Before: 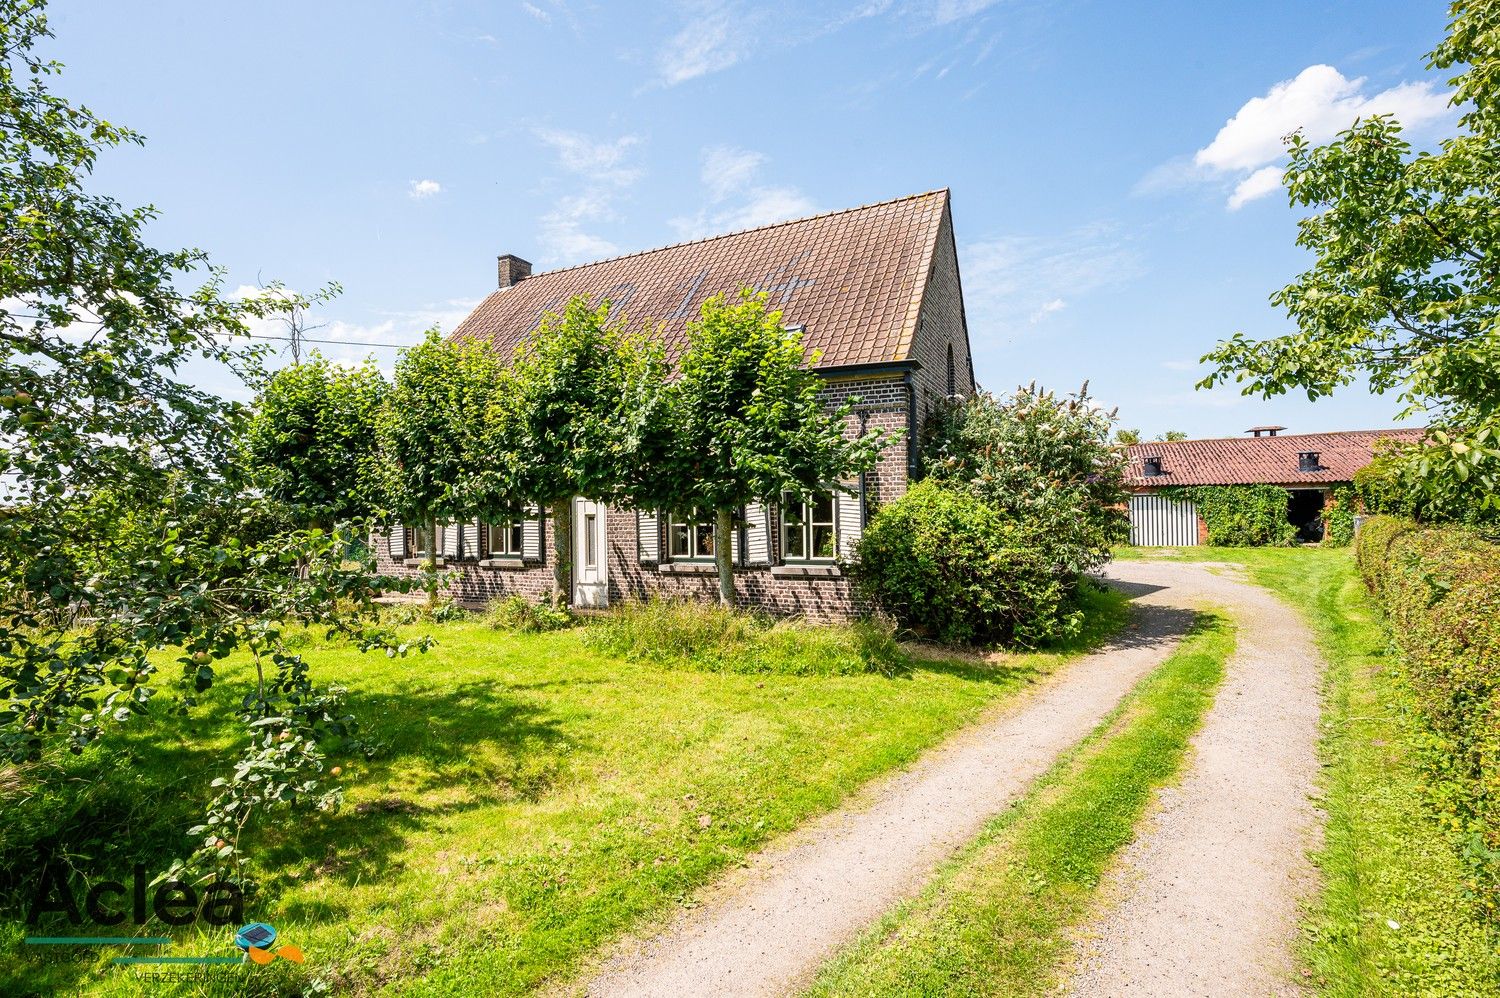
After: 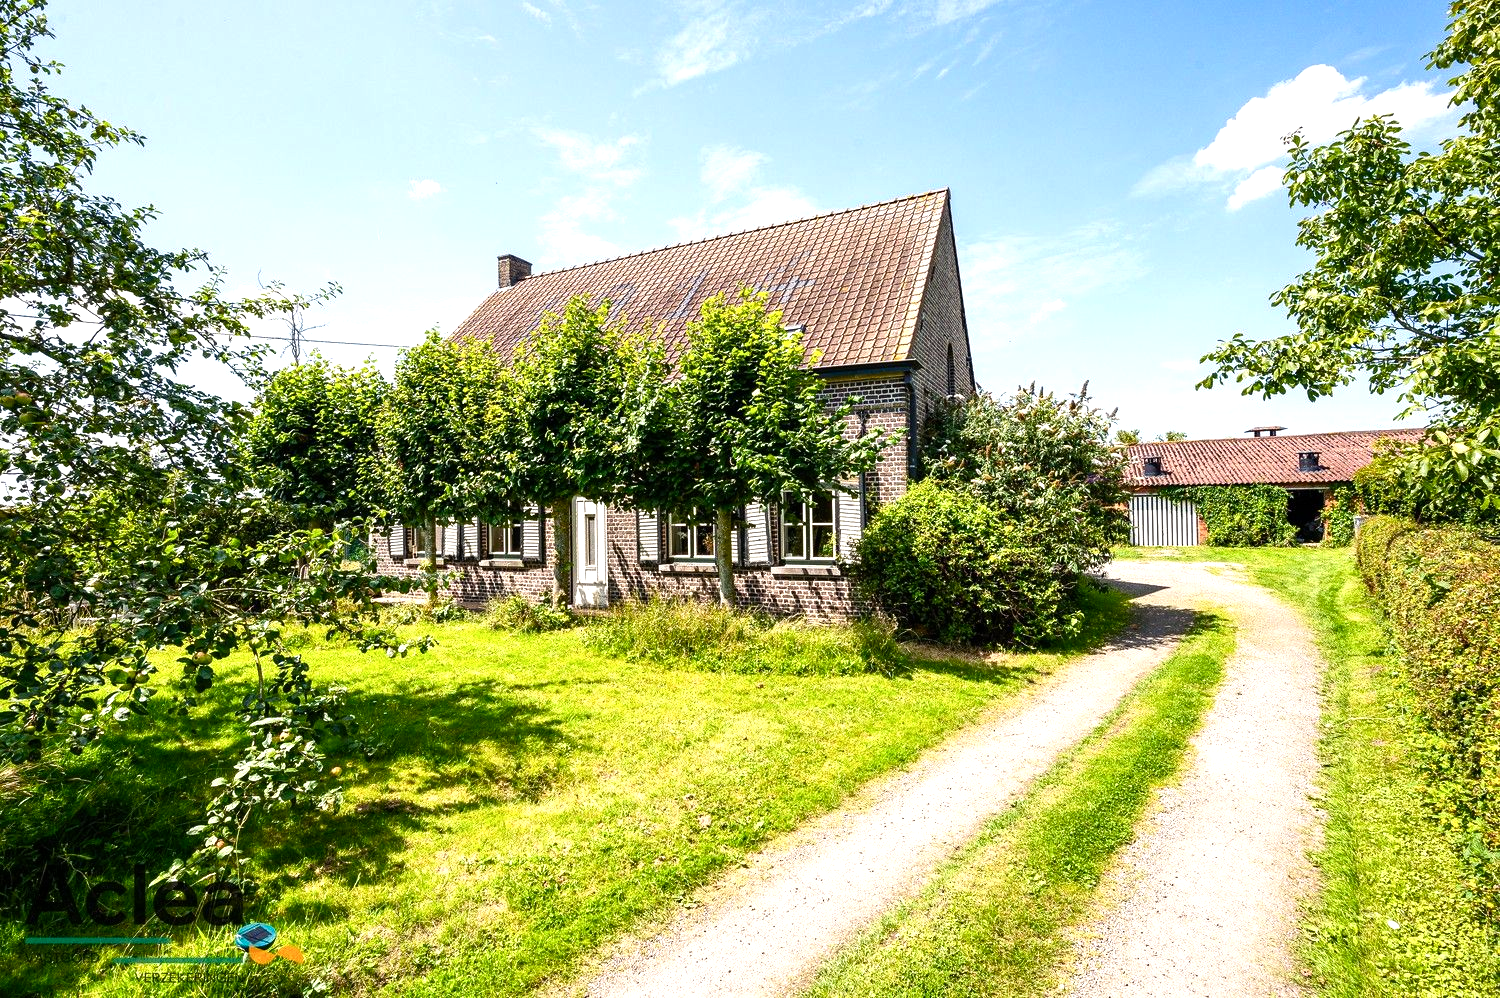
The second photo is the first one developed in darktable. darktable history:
color balance rgb: shadows lift › chroma 3.351%, shadows lift › hue 278.18°, linear chroma grading › shadows -7.848%, linear chroma grading › global chroma 9.974%, perceptual saturation grading › global saturation 0.793%, perceptual saturation grading › highlights -25.151%, perceptual saturation grading › shadows 29.461%, perceptual brilliance grading › global brilliance 15.621%, perceptual brilliance grading › shadows -34.231%, global vibrance 20%
